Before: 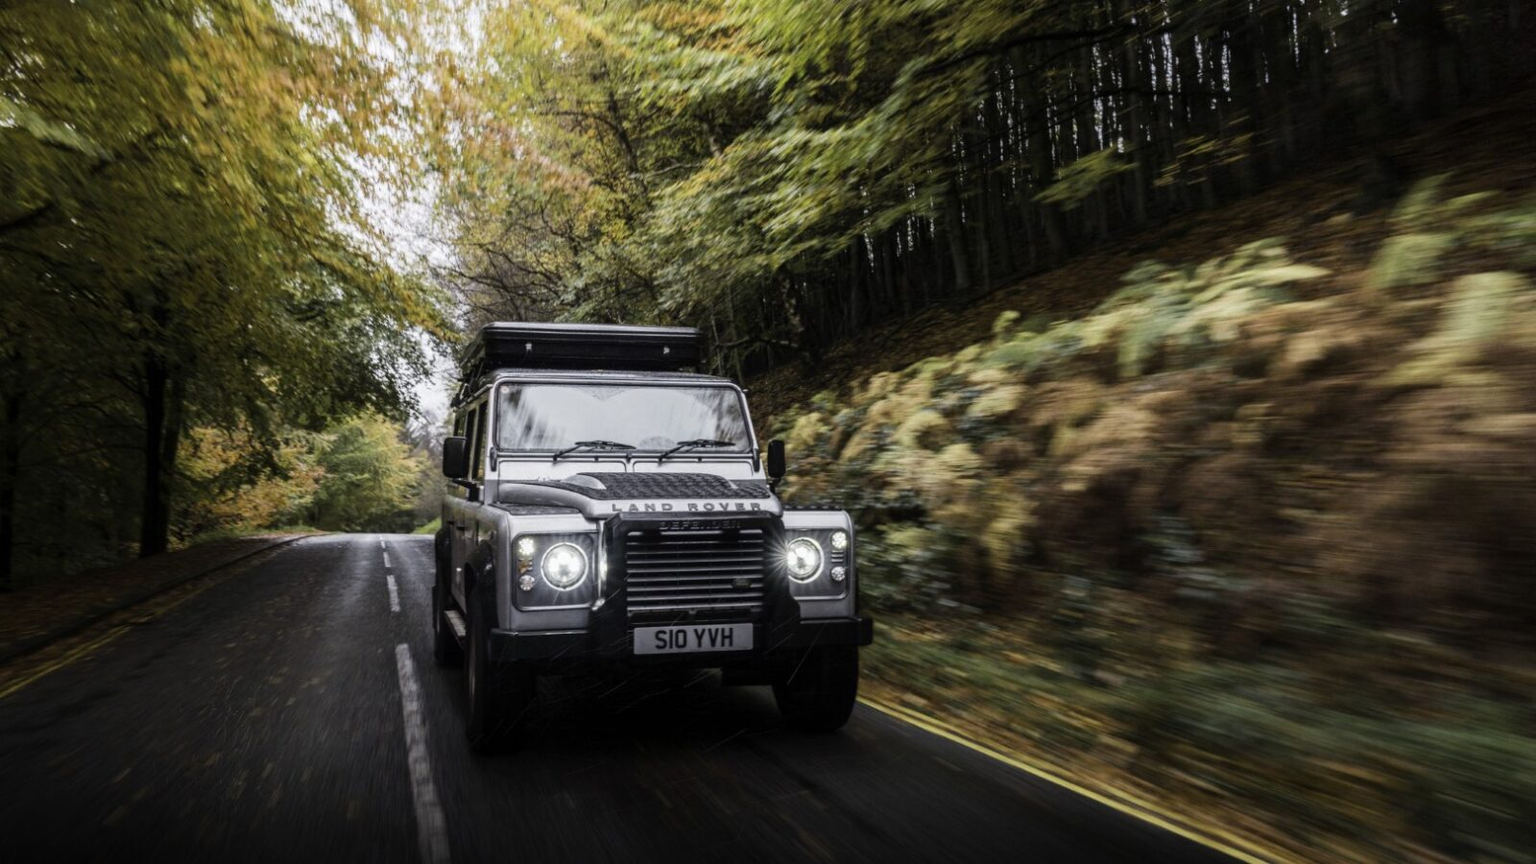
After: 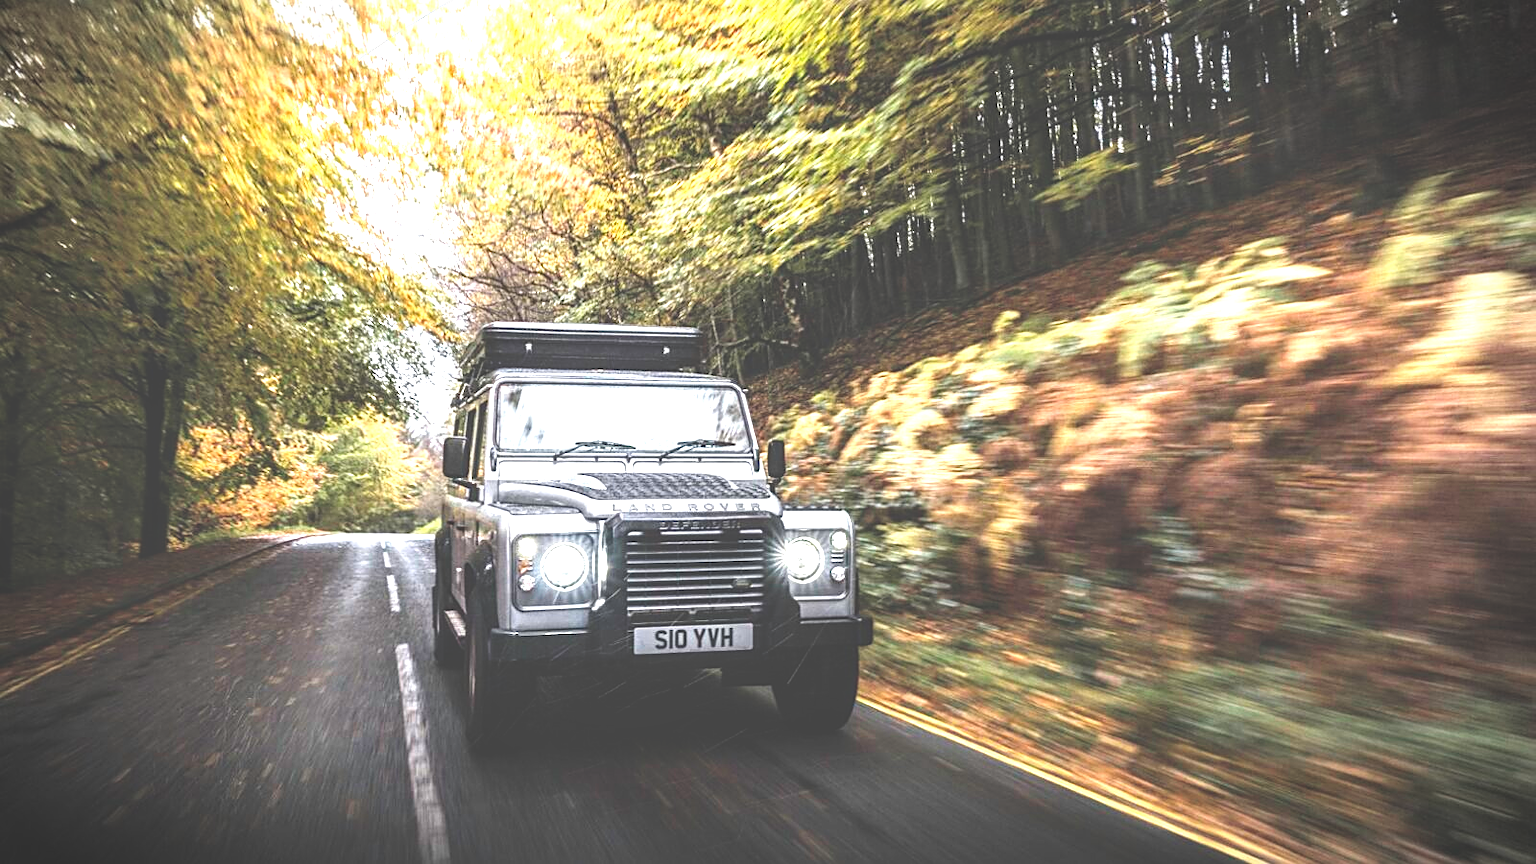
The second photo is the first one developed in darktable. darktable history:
exposure: black level correction -0.024, exposure 1.396 EV, compensate exposure bias true, compensate highlight preservation false
local contrast: on, module defaults
sharpen: amount 0.499
vignetting: fall-off start 91.04%, fall-off radius 38.18%, width/height ratio 1.227, shape 1.3, unbound false
